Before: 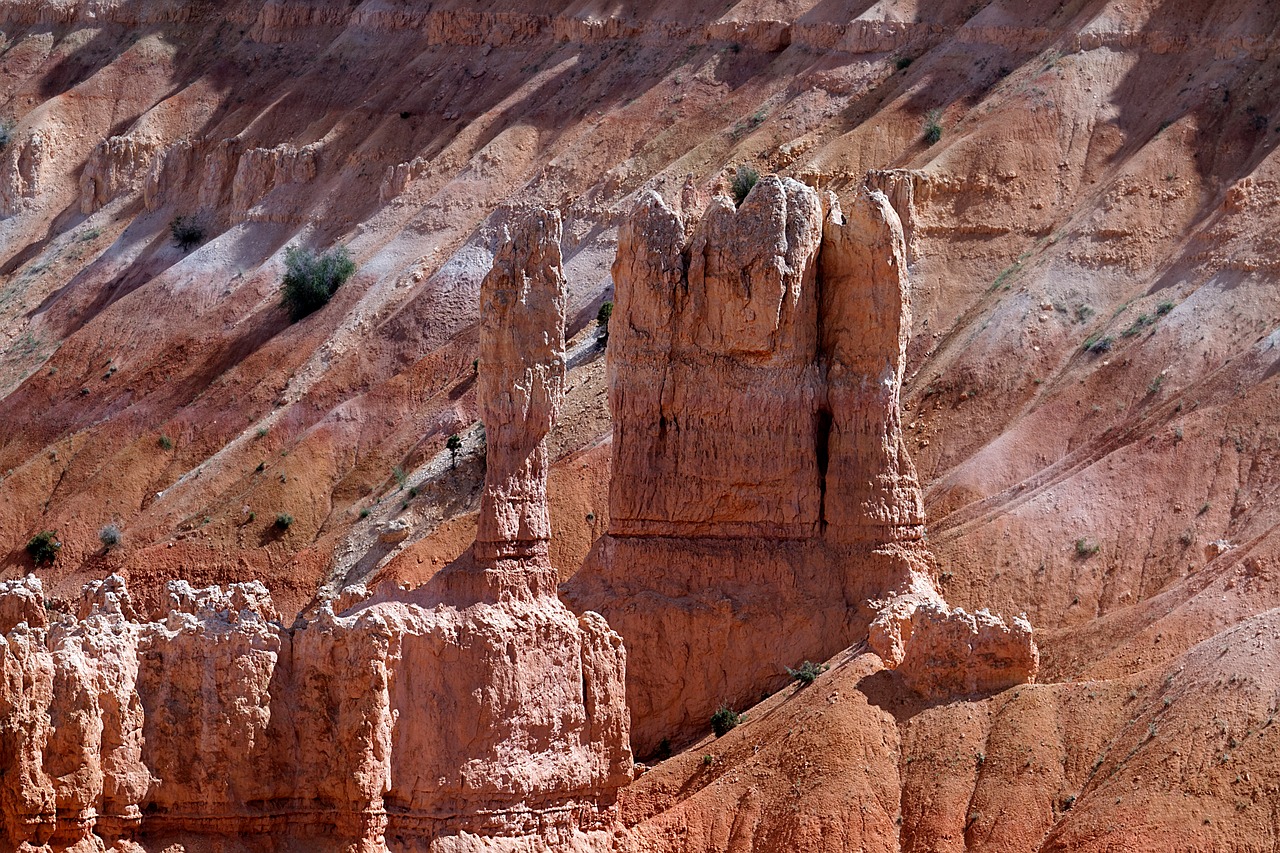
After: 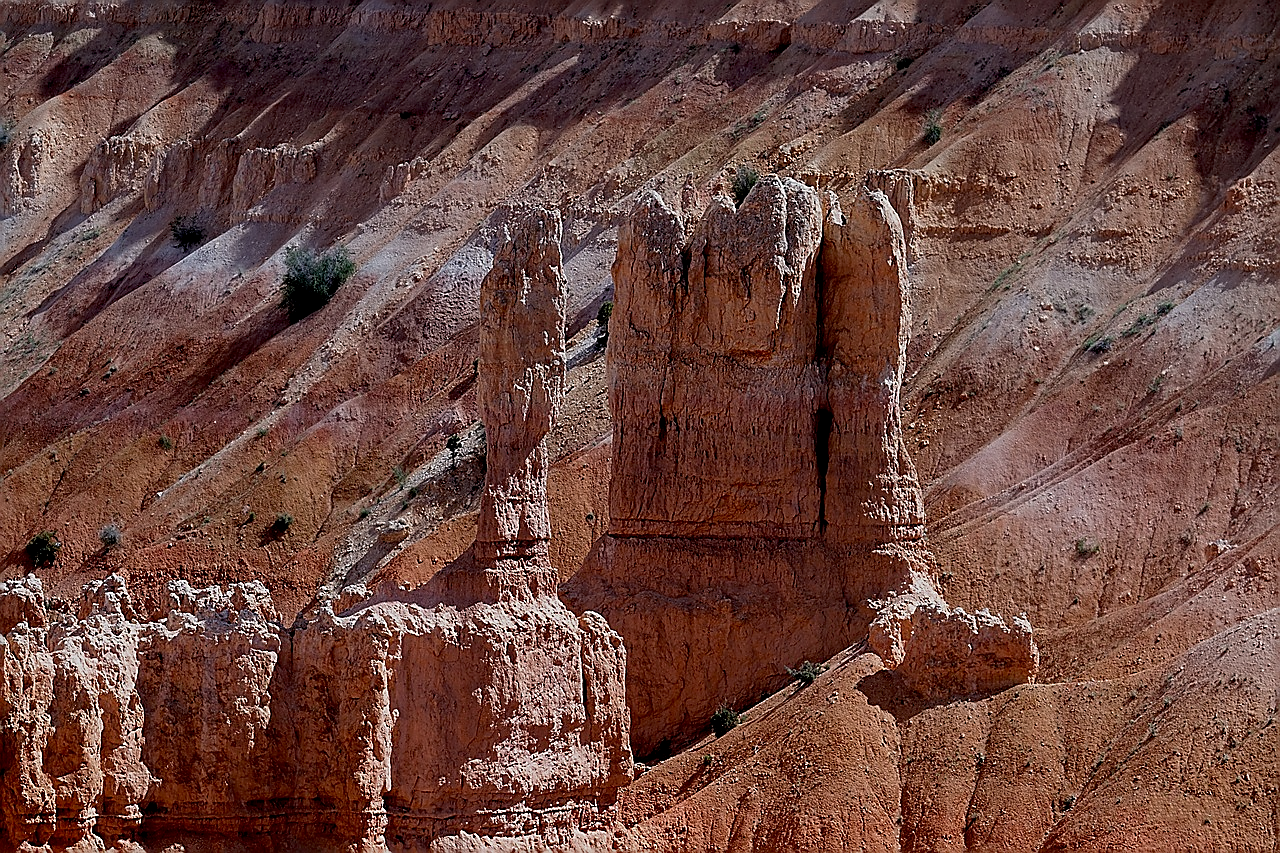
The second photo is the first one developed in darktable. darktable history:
color calibration: illuminant same as pipeline (D50), adaptation none (bypass), x 0.332, y 0.335, temperature 5024.22 K
sharpen: radius 1.349, amount 1.257, threshold 0.75
exposure: black level correction 0.009, exposure -0.662 EV, compensate exposure bias true, compensate highlight preservation false
